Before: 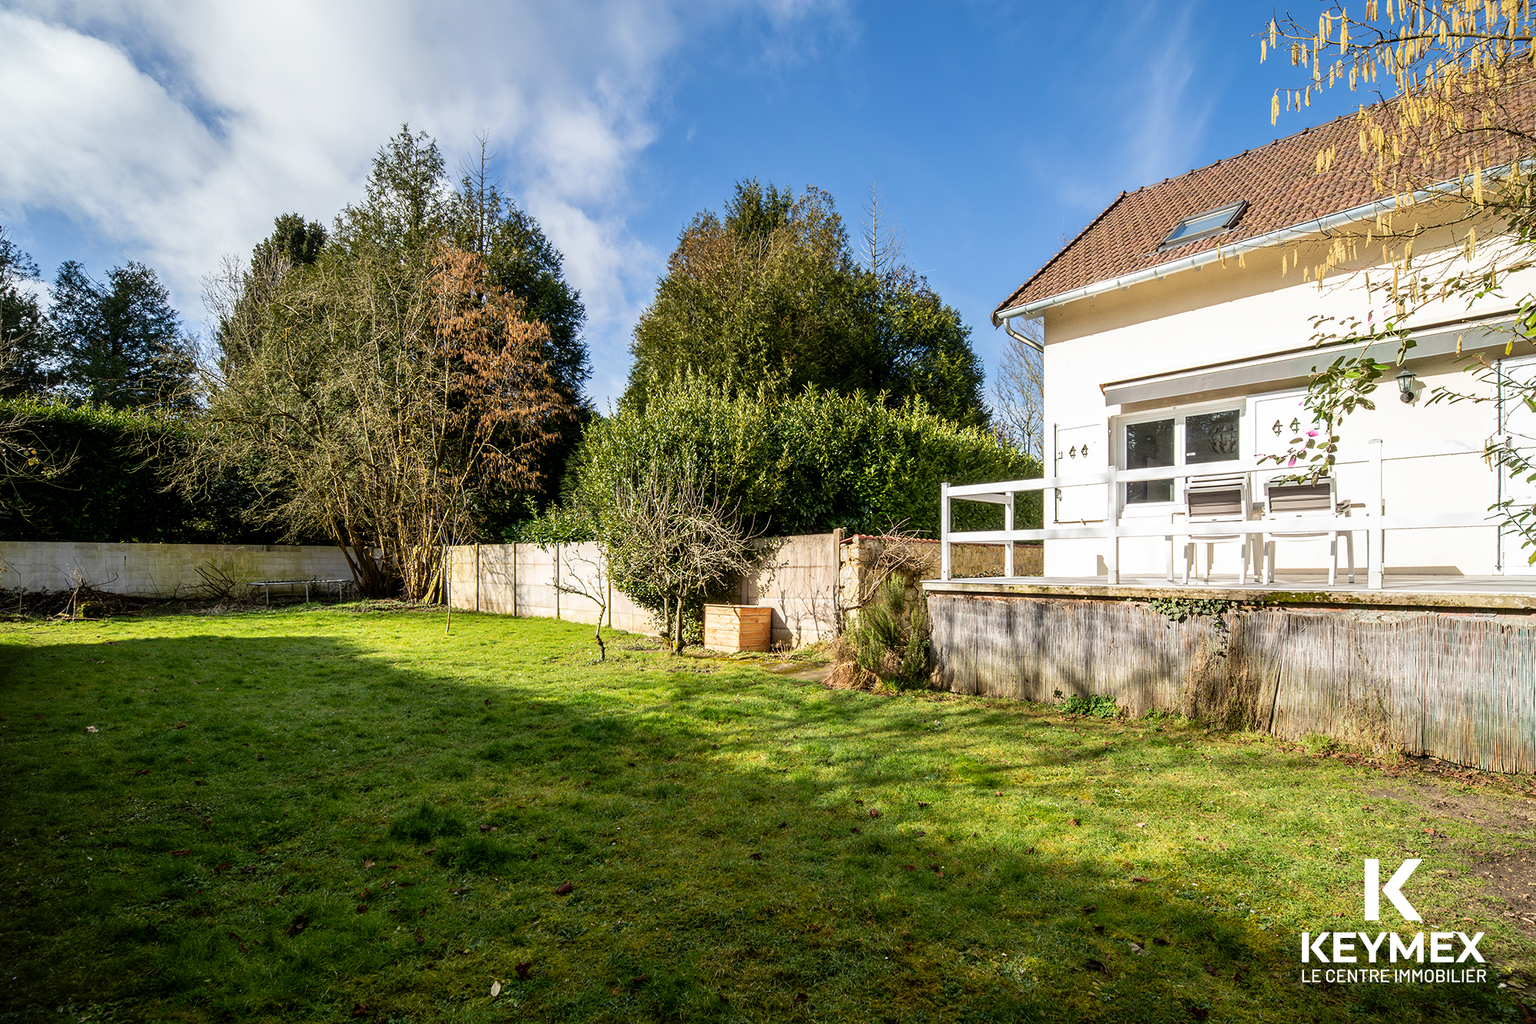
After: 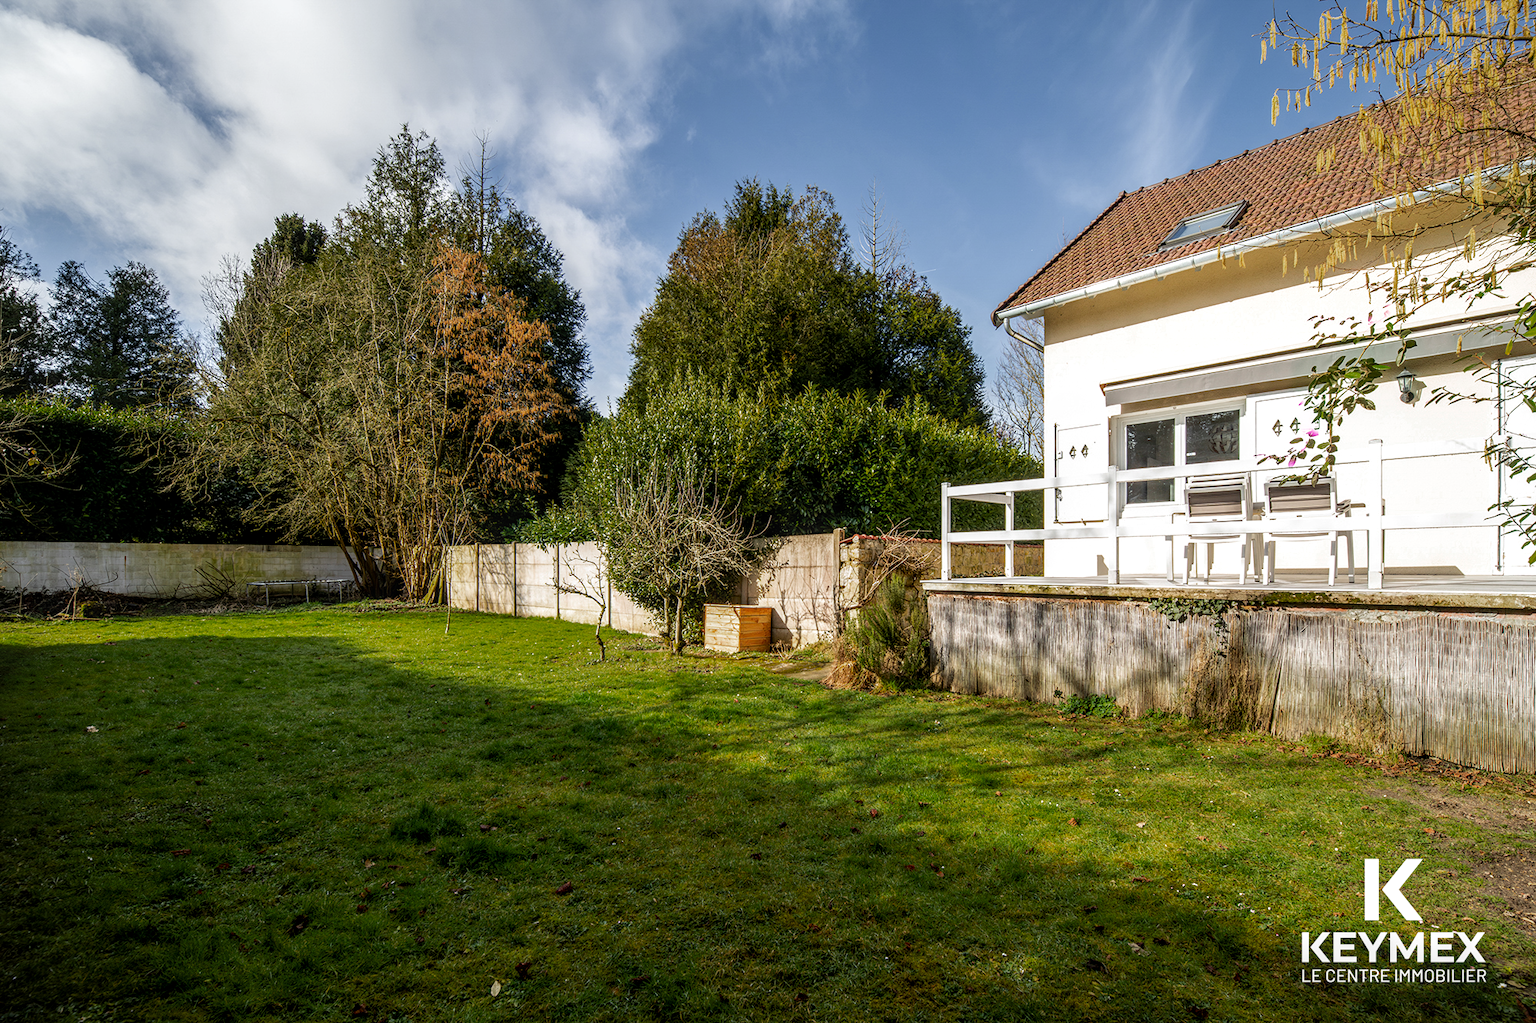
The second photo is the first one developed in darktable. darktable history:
color zones: curves: ch0 [(0, 0.48) (0.209, 0.398) (0.305, 0.332) (0.429, 0.493) (0.571, 0.5) (0.714, 0.5) (0.857, 0.5) (1, 0.48)]; ch1 [(0, 0.633) (0.143, 0.586) (0.286, 0.489) (0.429, 0.448) (0.571, 0.31) (0.714, 0.335) (0.857, 0.492) (1, 0.633)]; ch2 [(0, 0.448) (0.143, 0.498) (0.286, 0.5) (0.429, 0.5) (0.571, 0.5) (0.714, 0.5) (0.857, 0.5) (1, 0.448)]
local contrast: on, module defaults
levels: mode automatic, gray 50.8%
